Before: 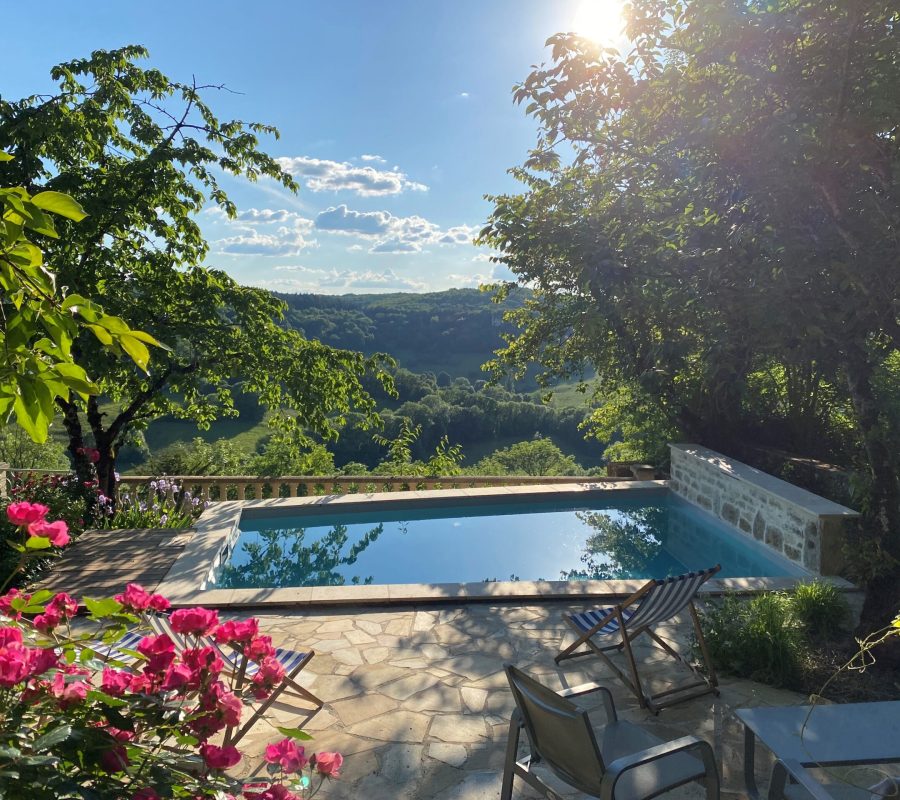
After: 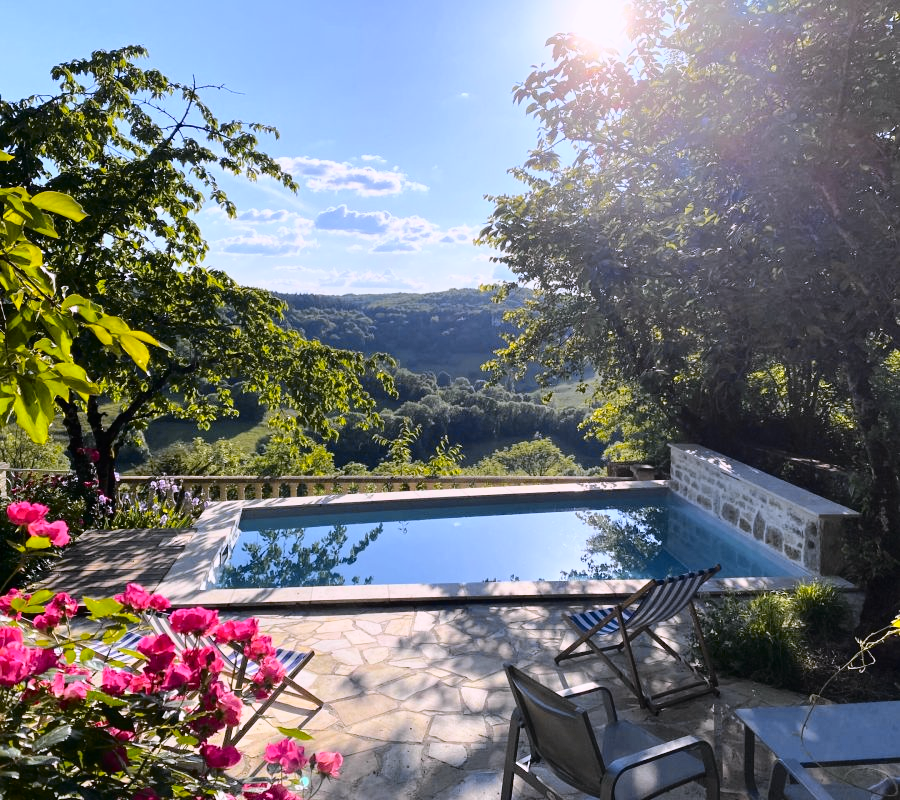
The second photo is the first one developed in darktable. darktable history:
tone curve: curves: ch0 [(0, 0) (0.136, 0.071) (0.346, 0.366) (0.489, 0.573) (0.66, 0.748) (0.858, 0.926) (1, 0.977)]; ch1 [(0, 0) (0.353, 0.344) (0.45, 0.46) (0.498, 0.498) (0.521, 0.512) (0.563, 0.559) (0.592, 0.605) (0.641, 0.673) (1, 1)]; ch2 [(0, 0) (0.333, 0.346) (0.375, 0.375) (0.424, 0.43) (0.476, 0.492) (0.502, 0.502) (0.524, 0.531) (0.579, 0.61) (0.612, 0.644) (0.641, 0.722) (1, 1)], color space Lab, independent channels, preserve colors none
white balance: red 1.042, blue 1.17
